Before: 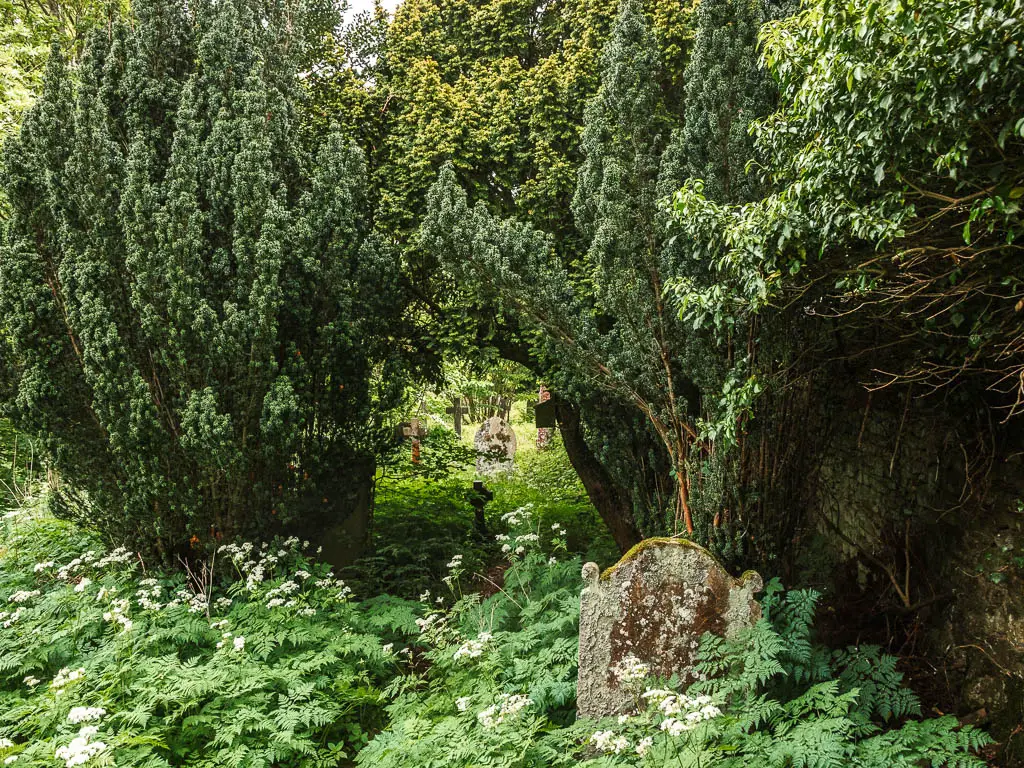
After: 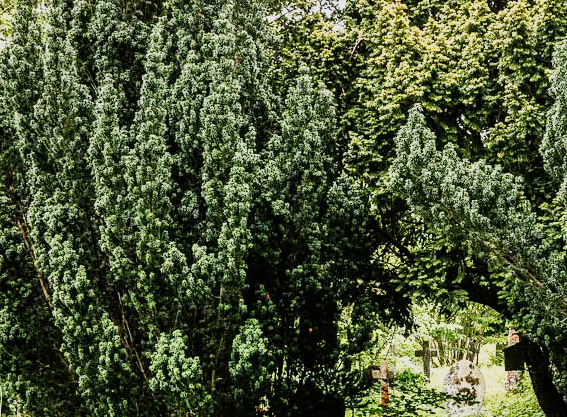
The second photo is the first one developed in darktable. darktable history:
tone curve: curves: ch0 [(0, 0) (0.048, 0.024) (0.099, 0.082) (0.227, 0.255) (0.407, 0.482) (0.543, 0.634) (0.719, 0.77) (0.837, 0.843) (1, 0.906)]; ch1 [(0, 0) (0.3, 0.268) (0.404, 0.374) (0.475, 0.463) (0.501, 0.499) (0.514, 0.502) (0.551, 0.541) (0.643, 0.648) (0.682, 0.674) (0.802, 0.812) (1, 1)]; ch2 [(0, 0) (0.259, 0.207) (0.323, 0.311) (0.364, 0.368) (0.442, 0.461) (0.498, 0.498) (0.531, 0.528) (0.581, 0.602) (0.629, 0.659) (0.768, 0.728) (1, 1)], preserve colors none
crop and rotate: left 3.037%, top 7.442%, right 41.521%, bottom 38.254%
filmic rgb: black relative exposure -9.13 EV, white relative exposure 2.31 EV, hardness 7.42
shadows and highlights: soften with gaussian
